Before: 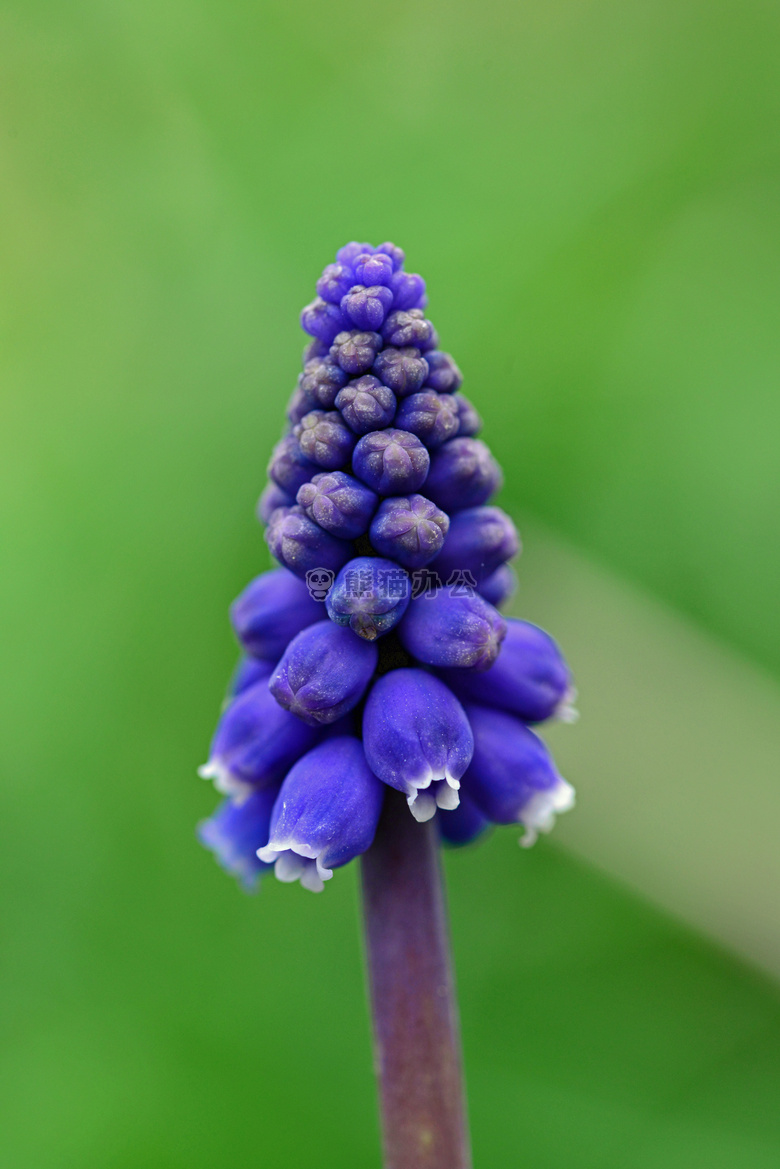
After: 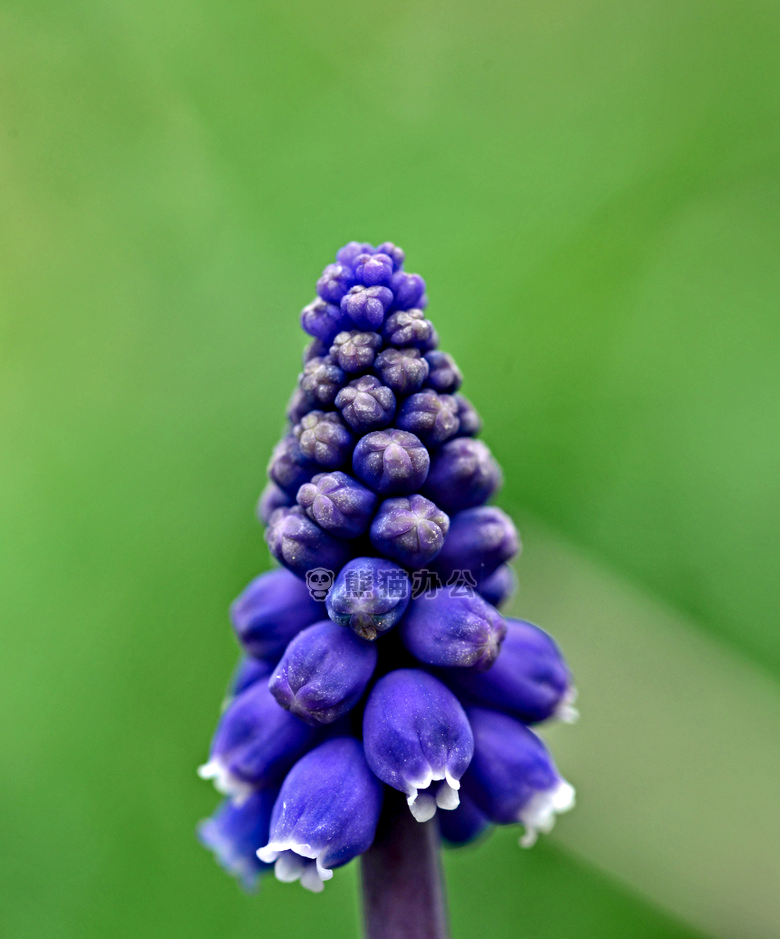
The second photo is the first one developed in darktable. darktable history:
contrast equalizer: y [[0.511, 0.558, 0.631, 0.632, 0.559, 0.512], [0.5 ×6], [0.507, 0.559, 0.627, 0.644, 0.647, 0.647], [0 ×6], [0 ×6]]
crop: bottom 19.644%
